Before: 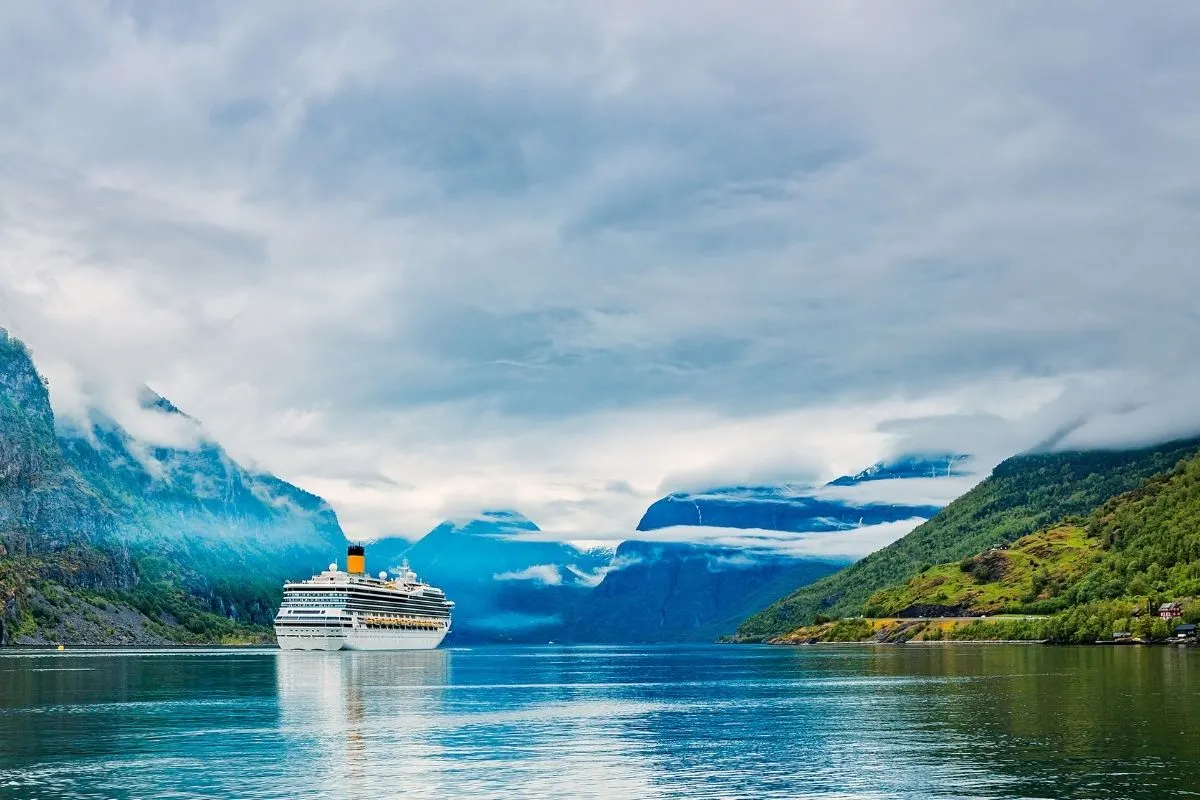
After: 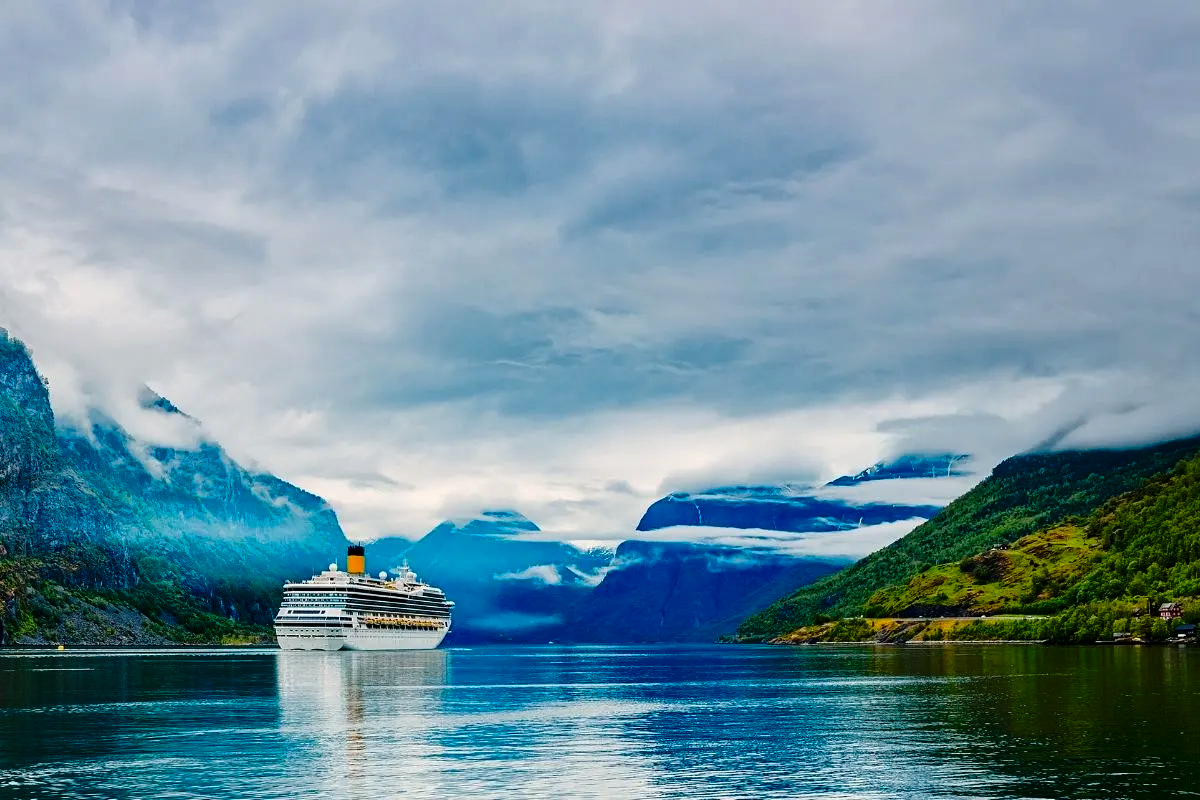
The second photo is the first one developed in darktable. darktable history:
contrast brightness saturation: contrast 0.07, brightness -0.14, saturation 0.11
base curve: curves: ch0 [(0, 0) (0.073, 0.04) (0.157, 0.139) (0.492, 0.492) (0.758, 0.758) (1, 1)], preserve colors none
